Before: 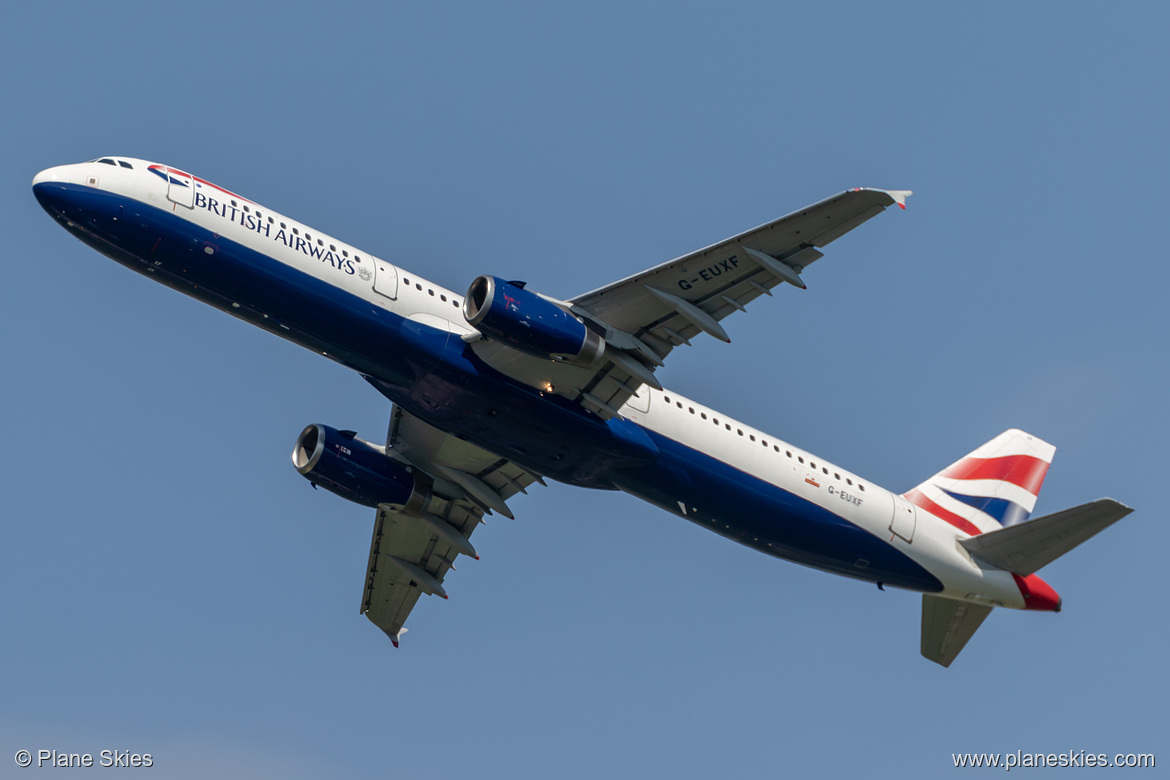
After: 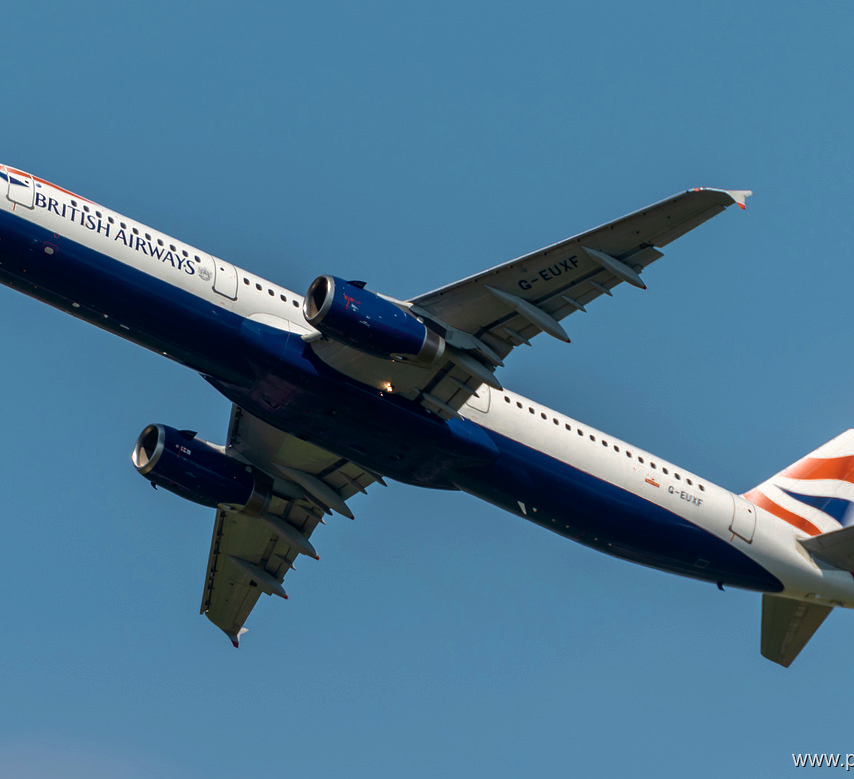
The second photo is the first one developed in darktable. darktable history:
velvia: strength 44.61%
color zones: curves: ch0 [(0.018, 0.548) (0.197, 0.654) (0.425, 0.447) (0.605, 0.658) (0.732, 0.579)]; ch1 [(0.105, 0.531) (0.224, 0.531) (0.386, 0.39) (0.618, 0.456) (0.732, 0.456) (0.956, 0.421)]; ch2 [(0.039, 0.583) (0.215, 0.465) (0.399, 0.544) (0.465, 0.548) (0.614, 0.447) (0.724, 0.43) (0.882, 0.623) (0.956, 0.632)]
crop: left 13.709%, right 13.28%
contrast brightness saturation: brightness -0.088
